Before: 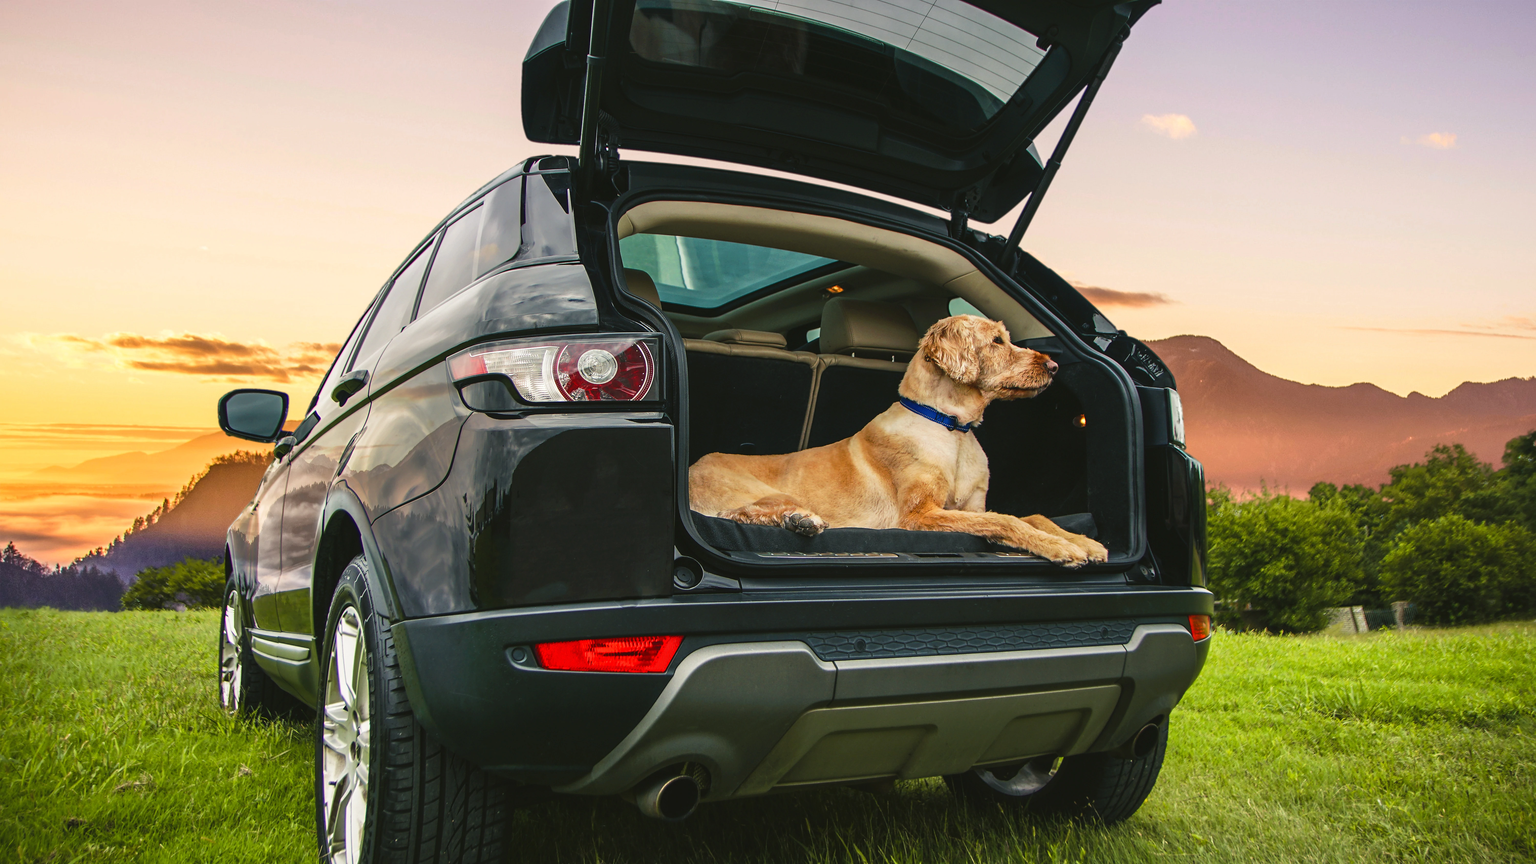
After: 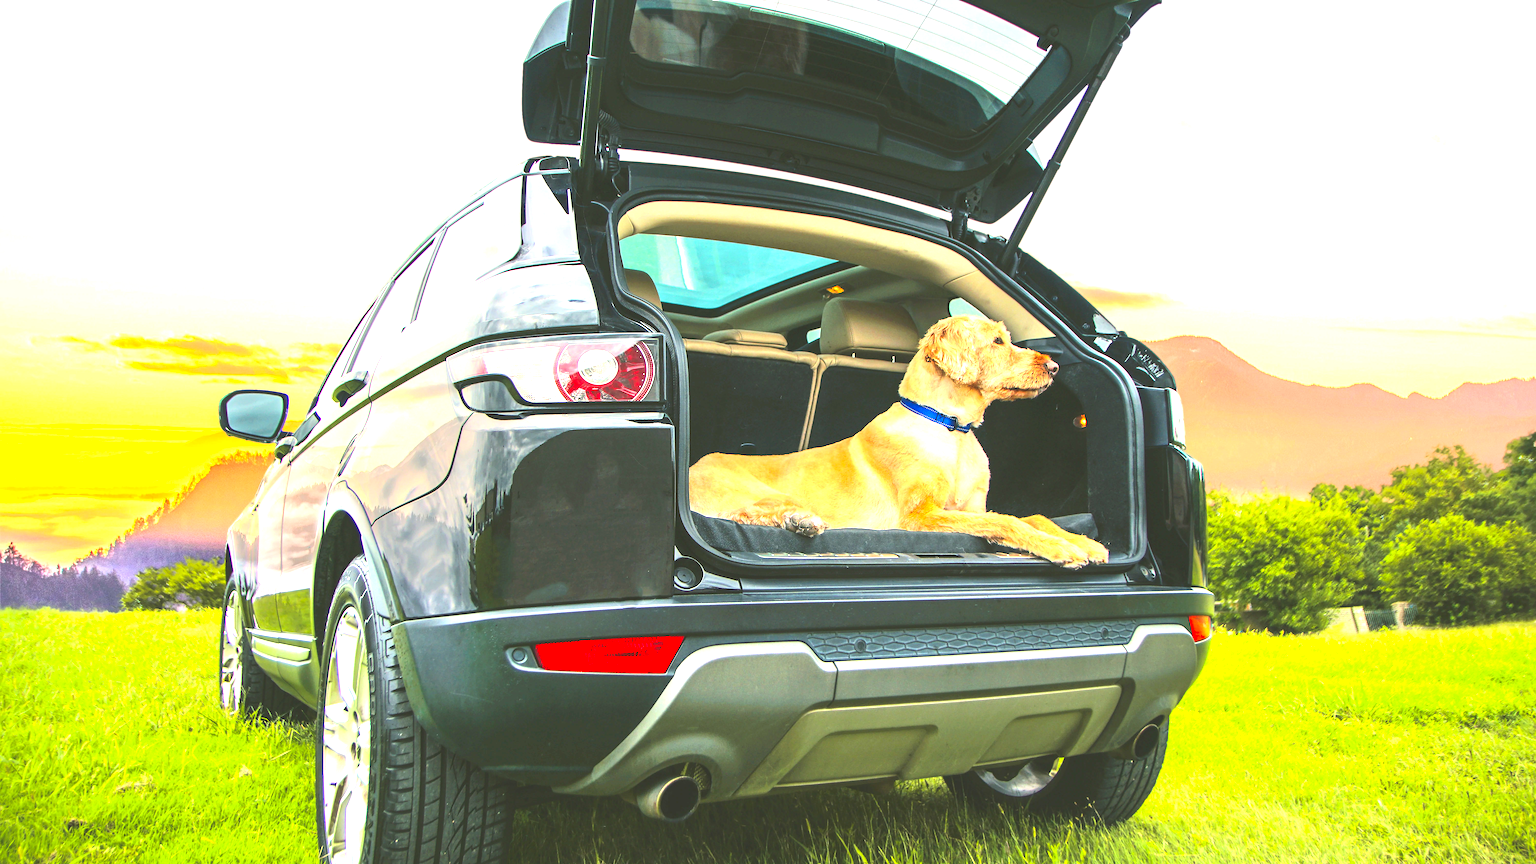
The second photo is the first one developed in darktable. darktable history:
exposure: black level correction 0, exposure 1.956 EV, compensate exposure bias true, compensate highlight preservation false
contrast brightness saturation: contrast 0.204, brightness 0.168, saturation 0.219
levels: white 99.9%
